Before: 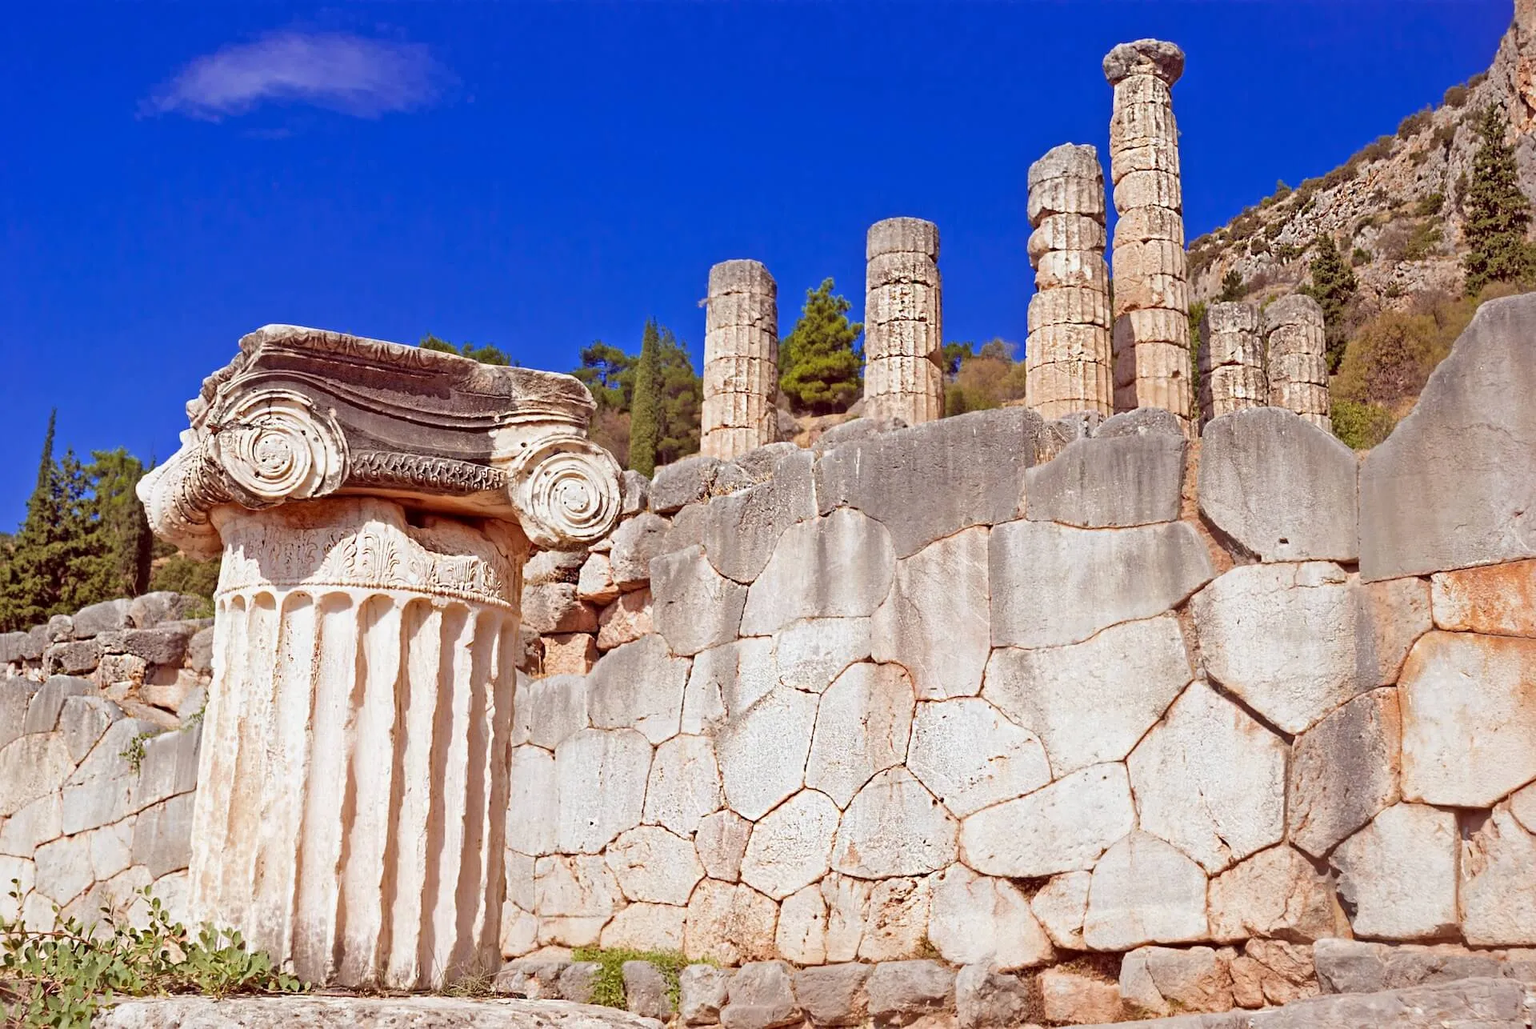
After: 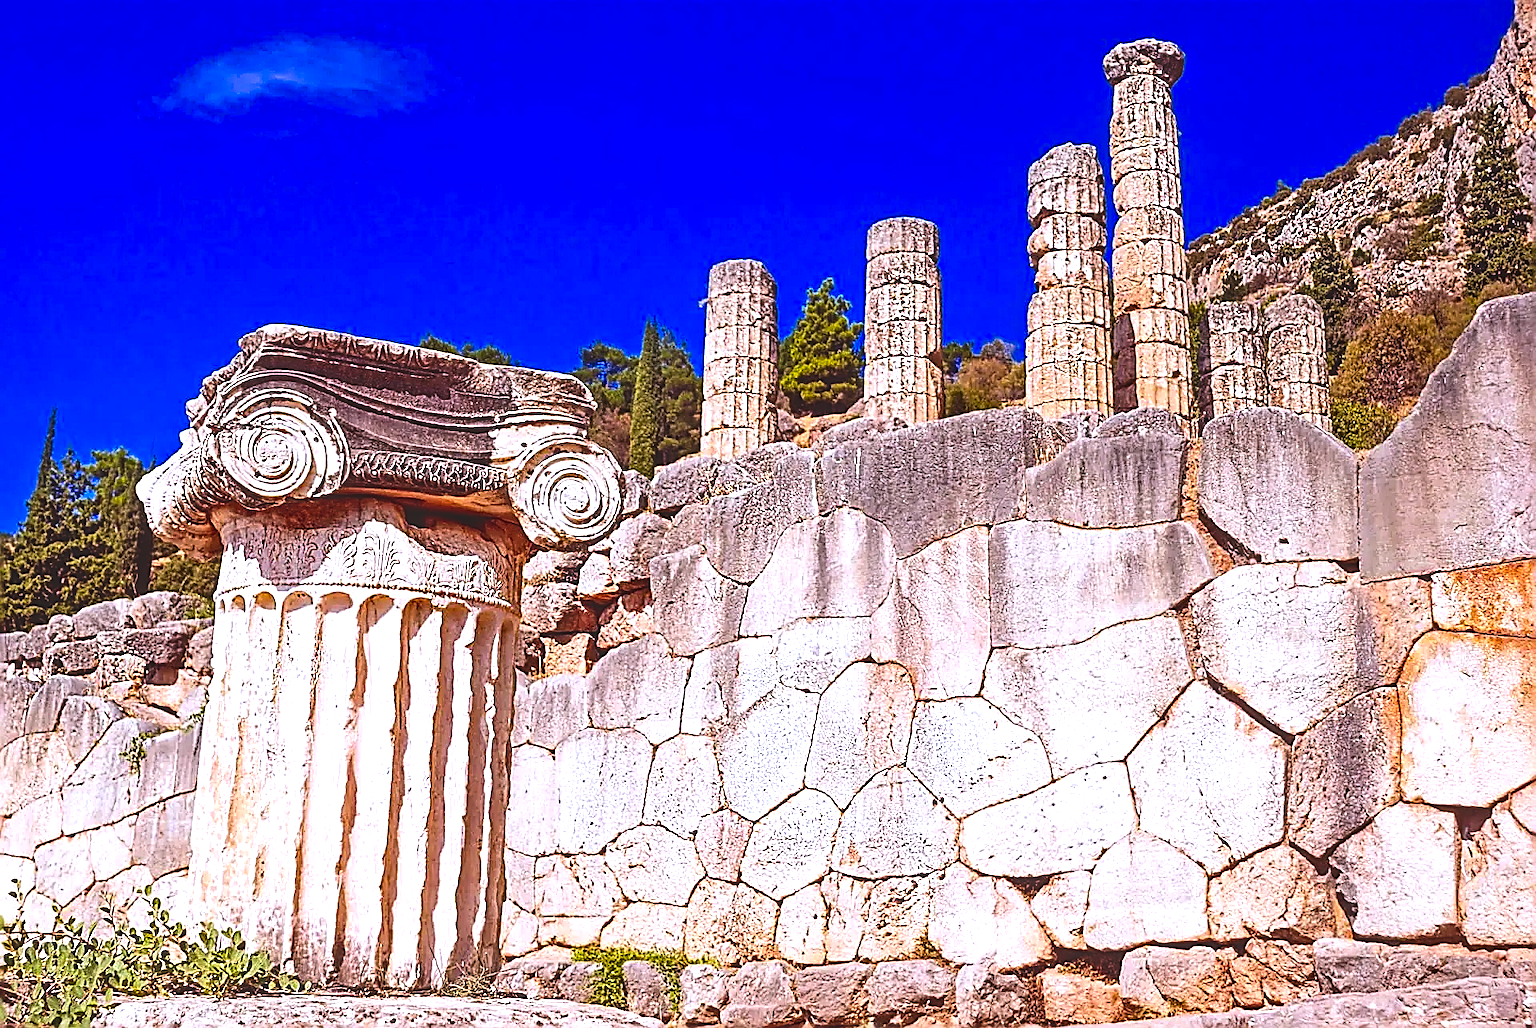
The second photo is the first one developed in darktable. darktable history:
local contrast: on, module defaults
contrast brightness saturation: contrast 0.24, brightness -0.24, saturation 0.14
color balance rgb: linear chroma grading › global chroma 9%, perceptual saturation grading › global saturation 36%, perceptual saturation grading › shadows 35%, perceptual brilliance grading › global brilliance 15%, perceptual brilliance grading › shadows -35%, global vibrance 15%
sharpen: amount 1.861
white balance: red 1.004, blue 1.096
haze removal: compatibility mode true, adaptive false
exposure: black level correction -0.087, compensate highlight preservation false
